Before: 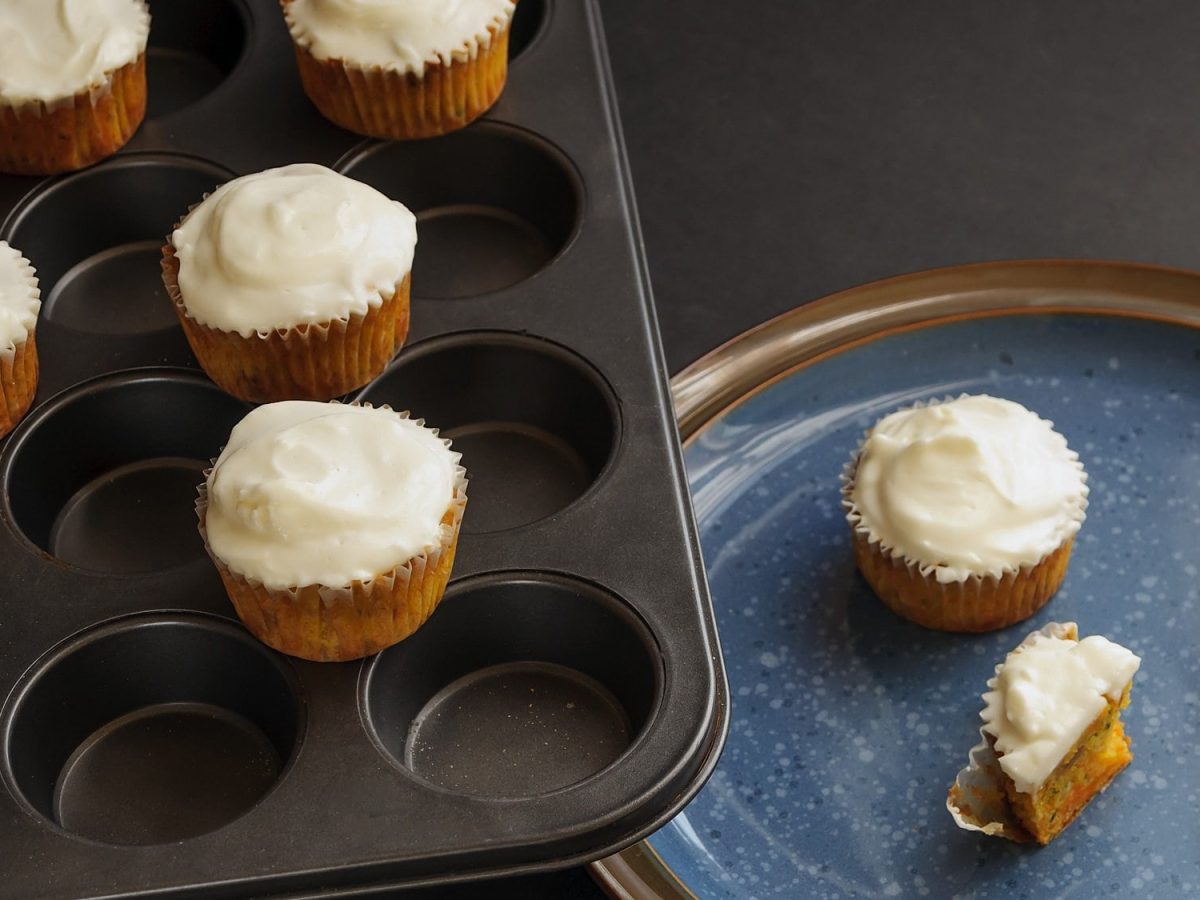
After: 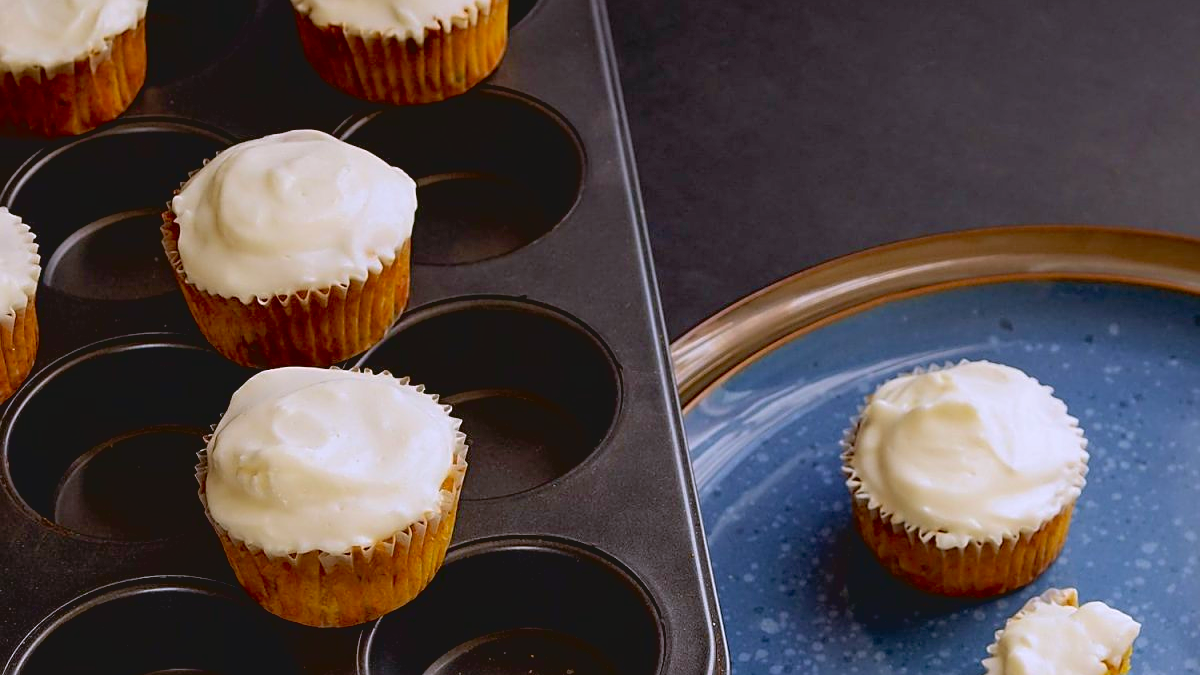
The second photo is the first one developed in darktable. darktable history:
crop: top 3.857%, bottom 21.132%
velvia: on, module defaults
white balance: red 1.004, blue 1.096
sharpen: on, module defaults
contrast brightness saturation: contrast -0.1, brightness 0.05, saturation 0.08
exposure: black level correction 0.016, exposure -0.009 EV, compensate highlight preservation false
